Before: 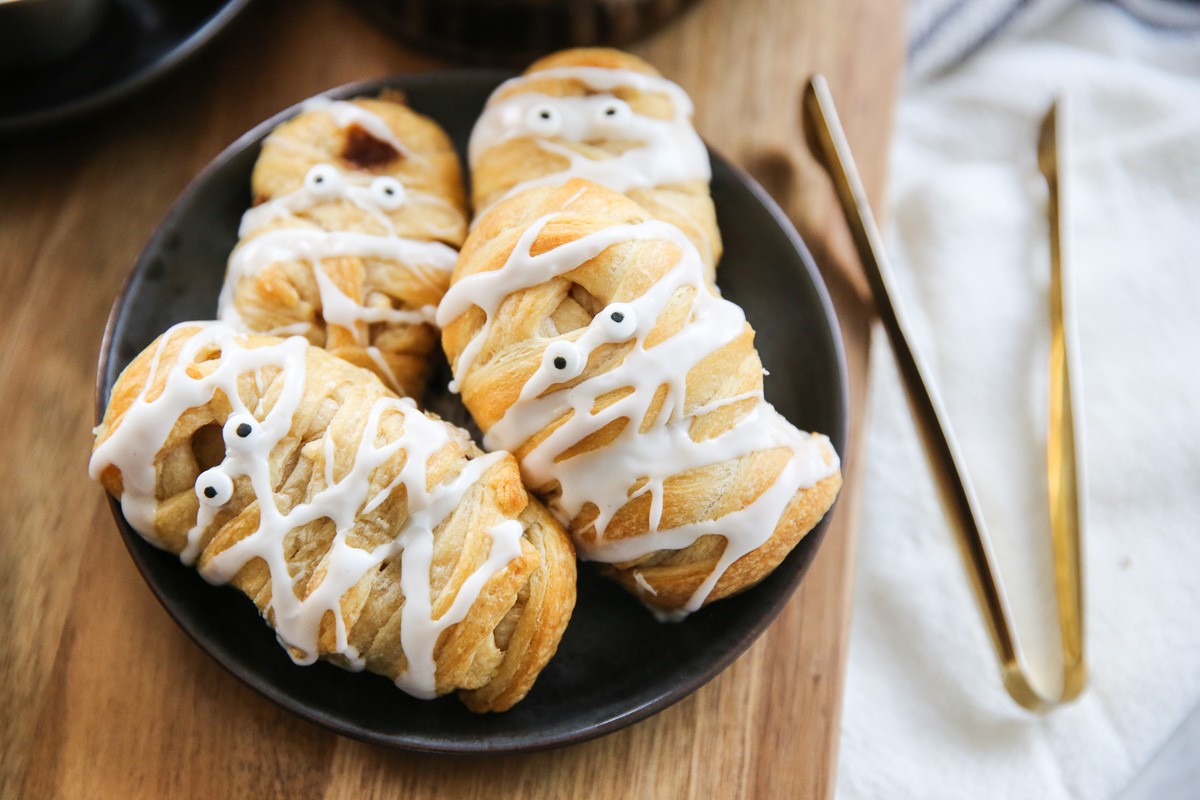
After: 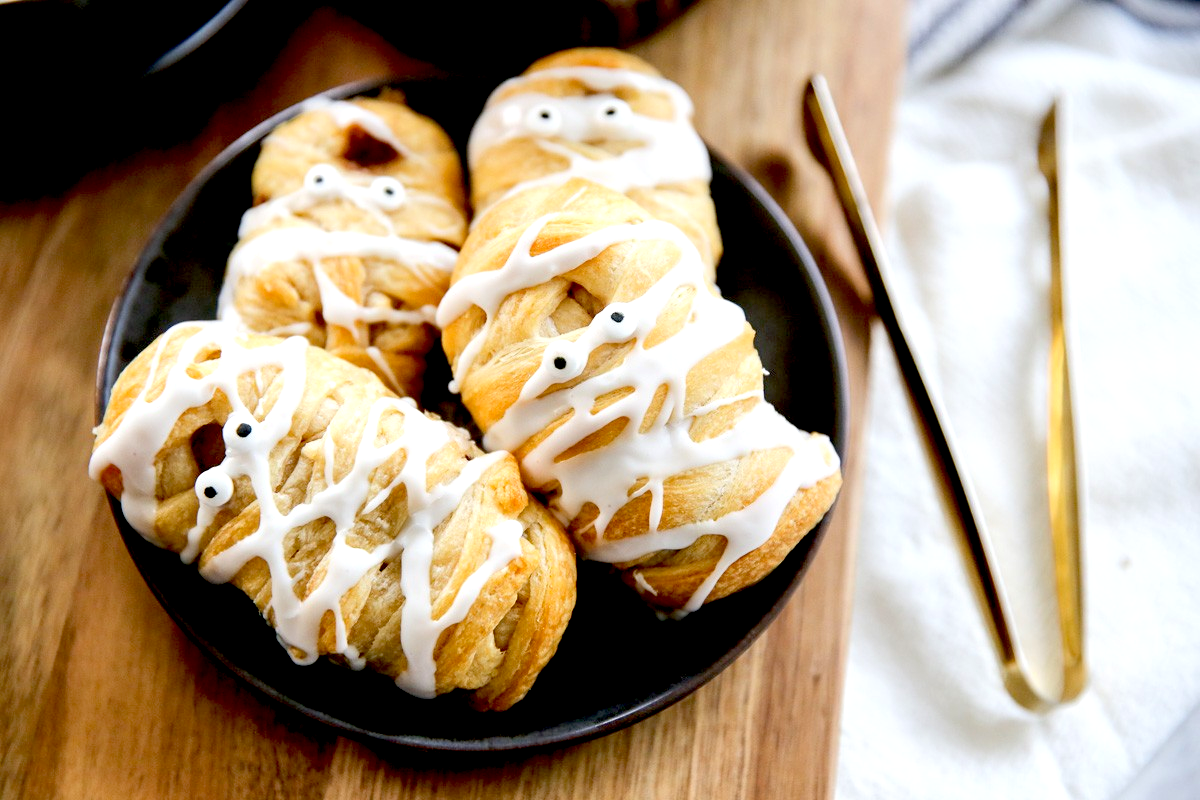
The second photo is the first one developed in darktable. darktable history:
exposure: black level correction 0.03, exposure 0.316 EV, compensate highlight preservation false
